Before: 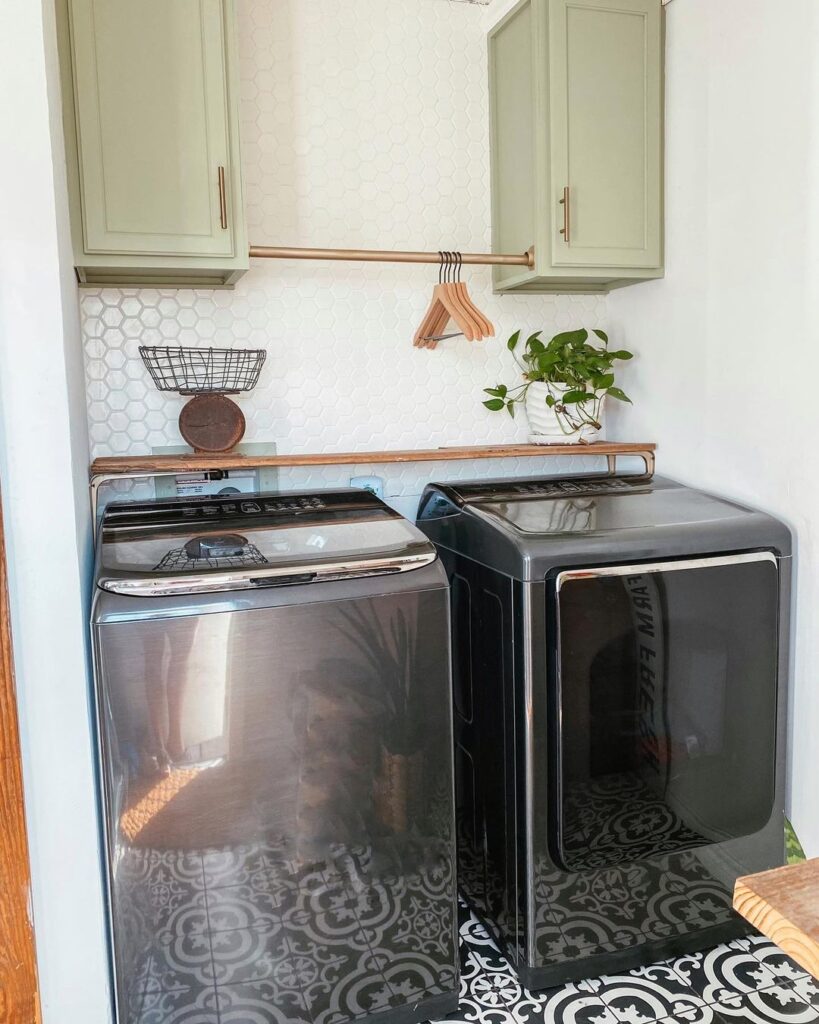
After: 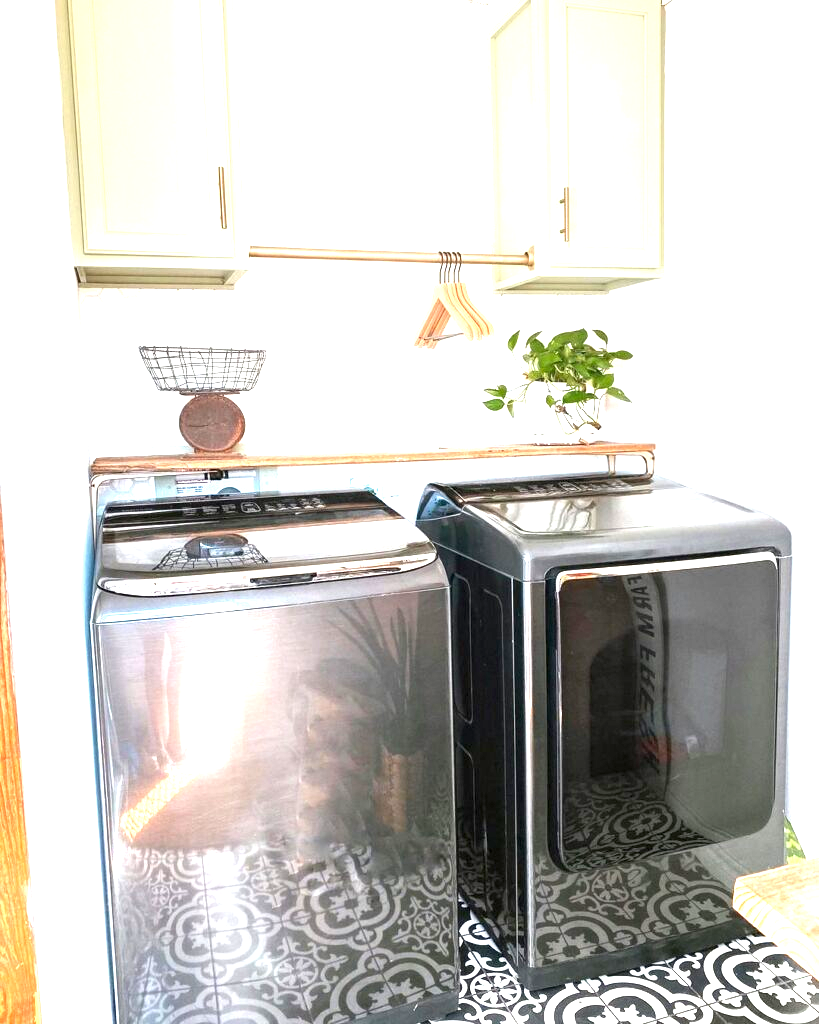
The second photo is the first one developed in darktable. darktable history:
exposure: black level correction 0.001, exposure 1.645 EV, compensate exposure bias true, compensate highlight preservation false
